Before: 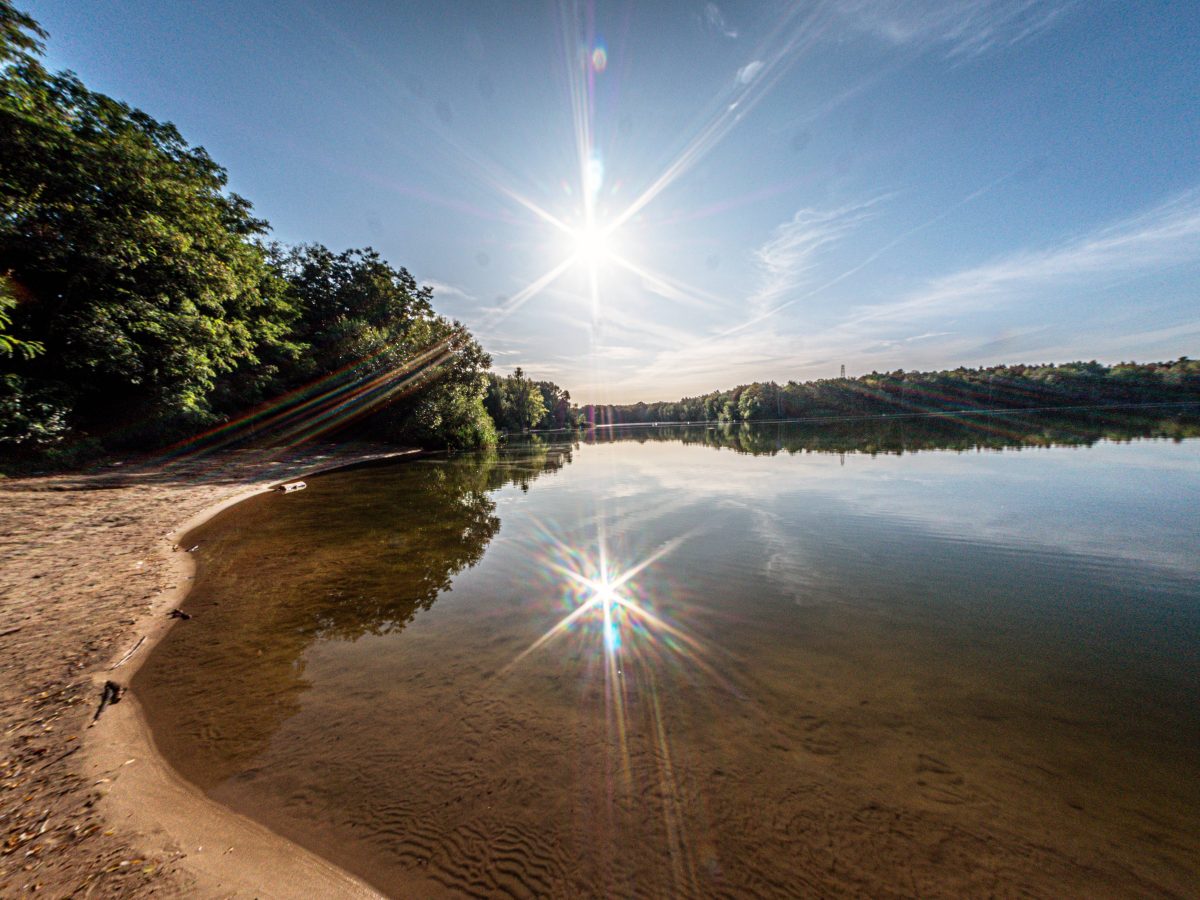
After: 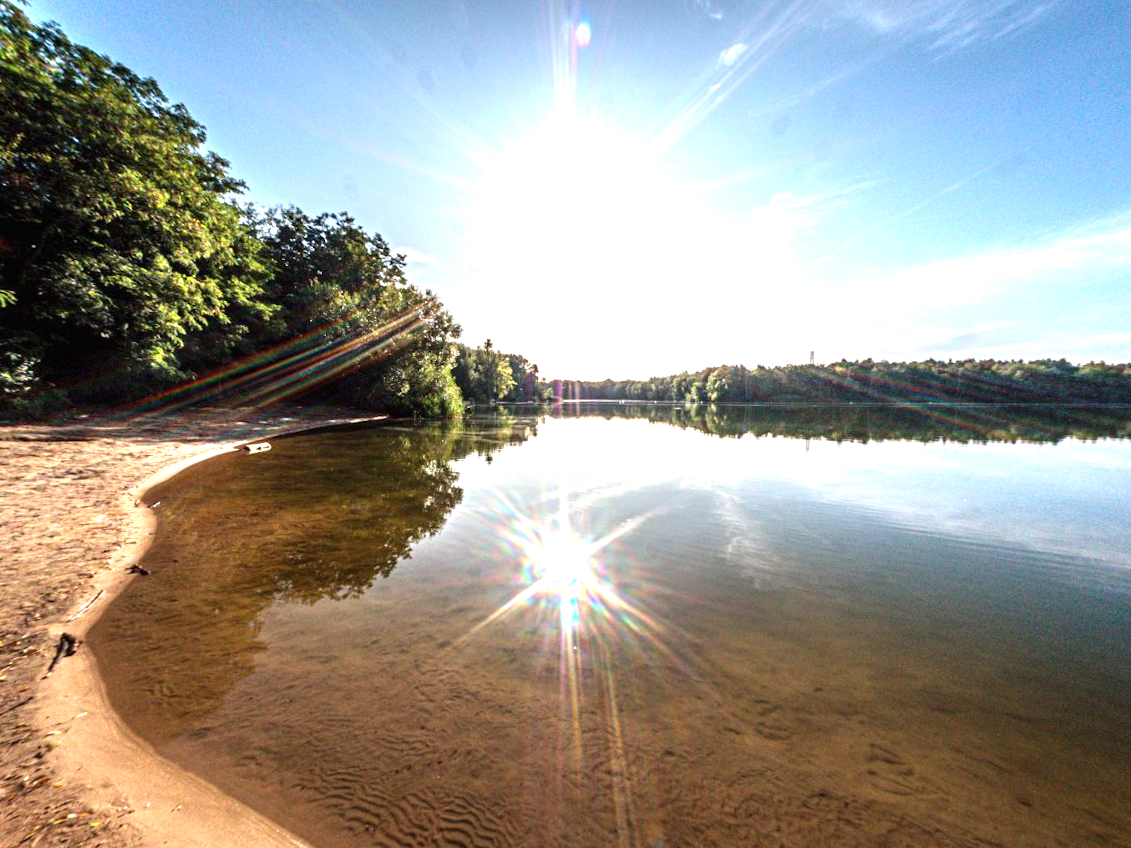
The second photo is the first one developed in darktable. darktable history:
crop and rotate: angle -2.64°
exposure: black level correction 0, exposure 1.122 EV, compensate highlight preservation false
